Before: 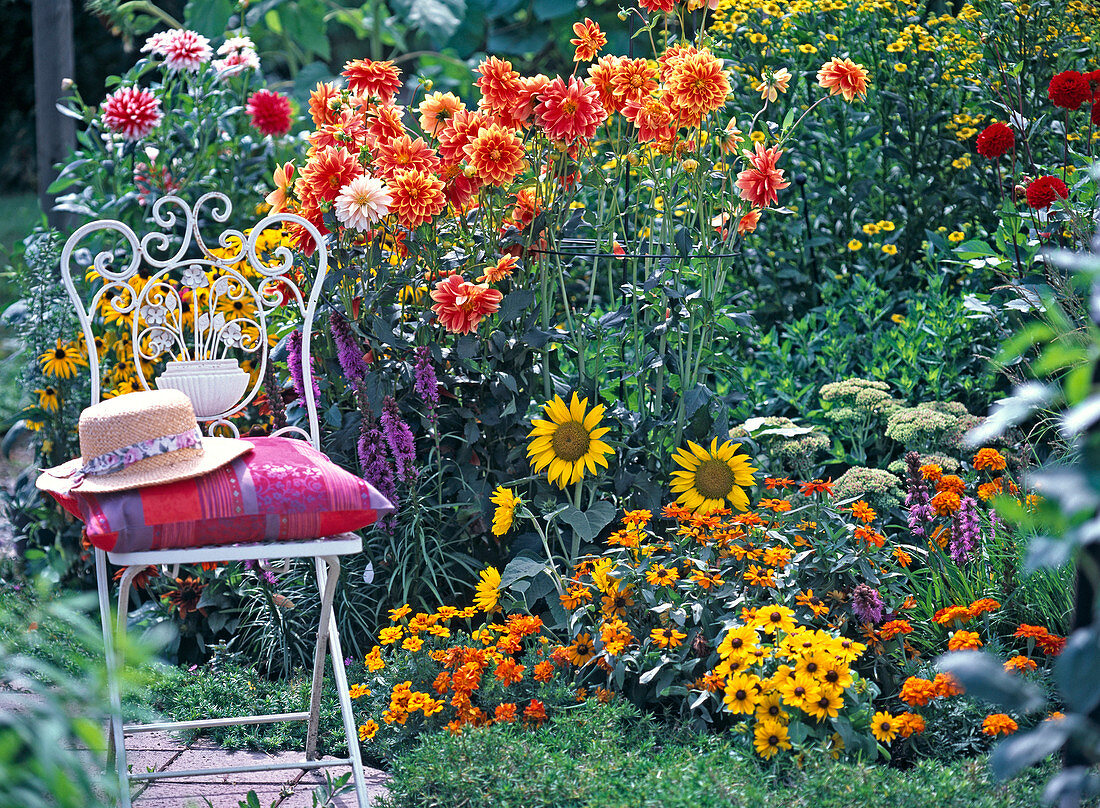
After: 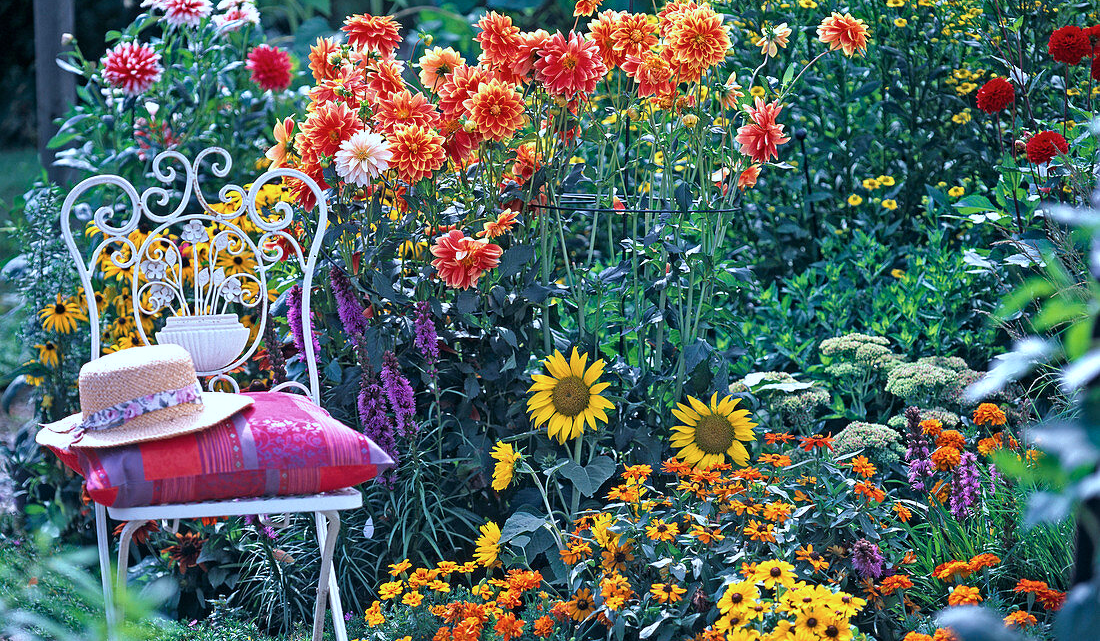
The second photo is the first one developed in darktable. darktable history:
shadows and highlights: shadows 20.97, highlights -36.37, soften with gaussian
crop and rotate: top 5.667%, bottom 14.959%
color calibration: x 0.37, y 0.382, temperature 4303.47 K
